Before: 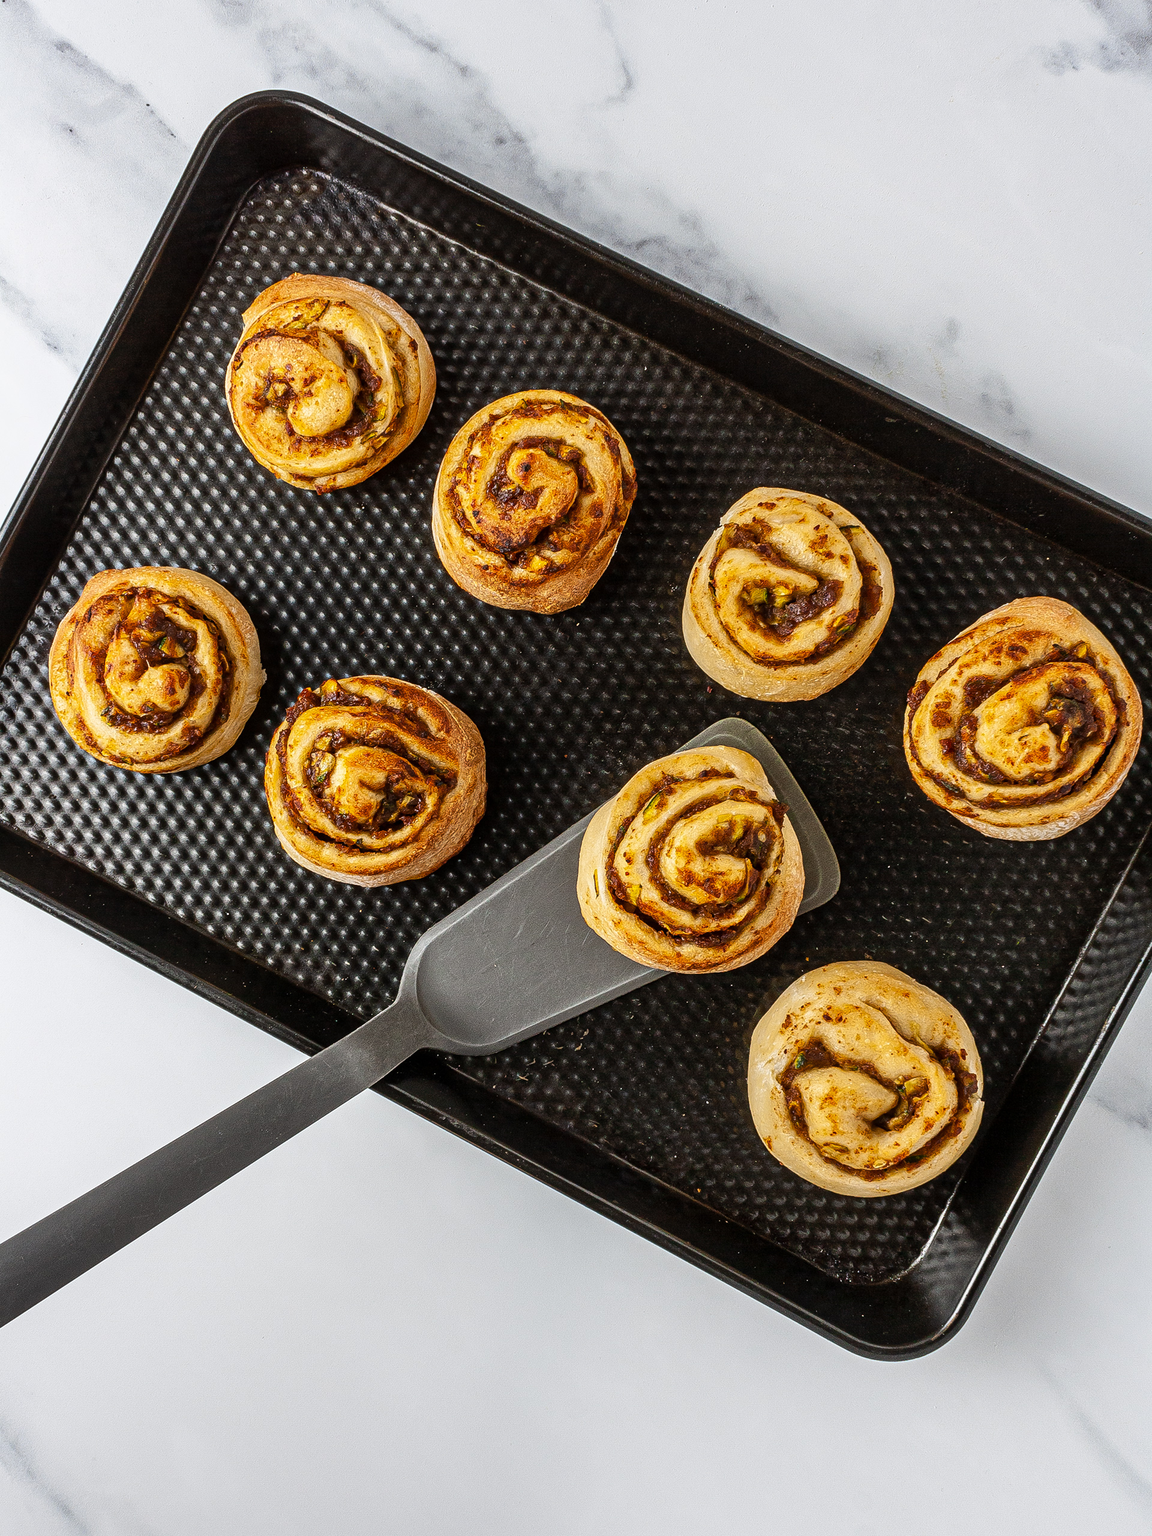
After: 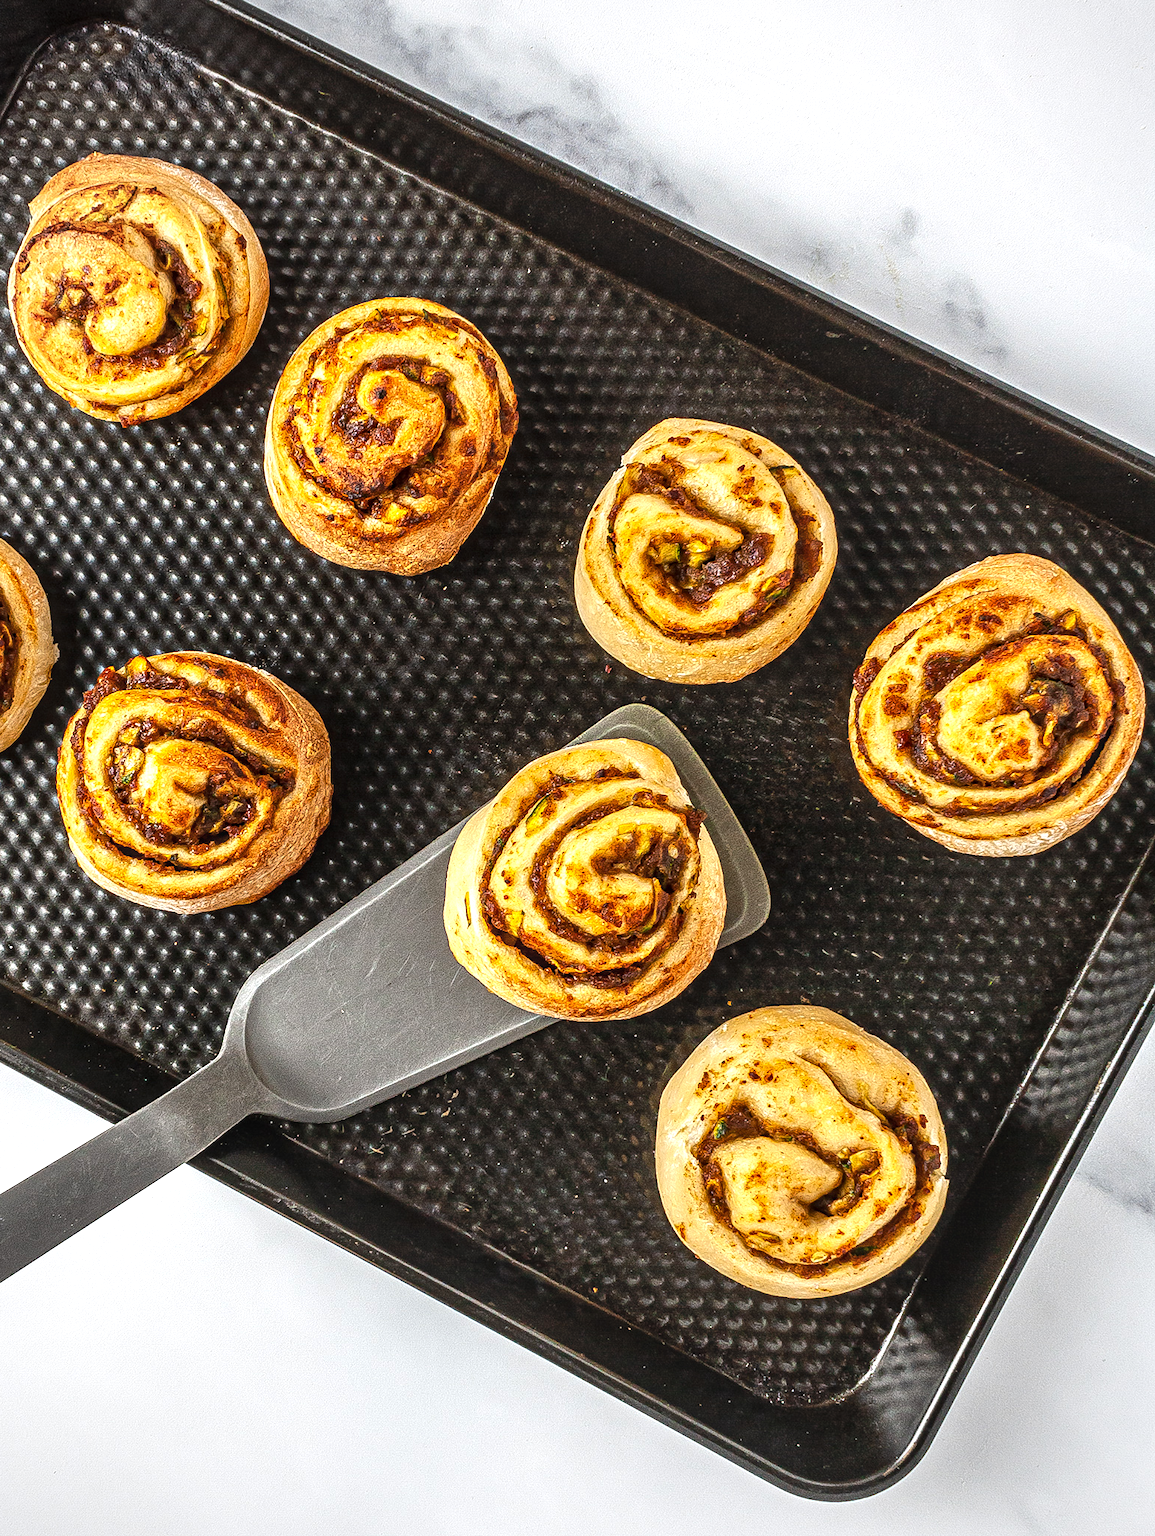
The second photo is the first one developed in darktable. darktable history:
exposure: black level correction 0, exposure 0.7 EV, compensate exposure bias true, compensate highlight preservation false
vignetting: fall-off radius 83.05%
local contrast: on, module defaults
crop: left 19.019%, top 9.766%, right 0.001%, bottom 9.557%
